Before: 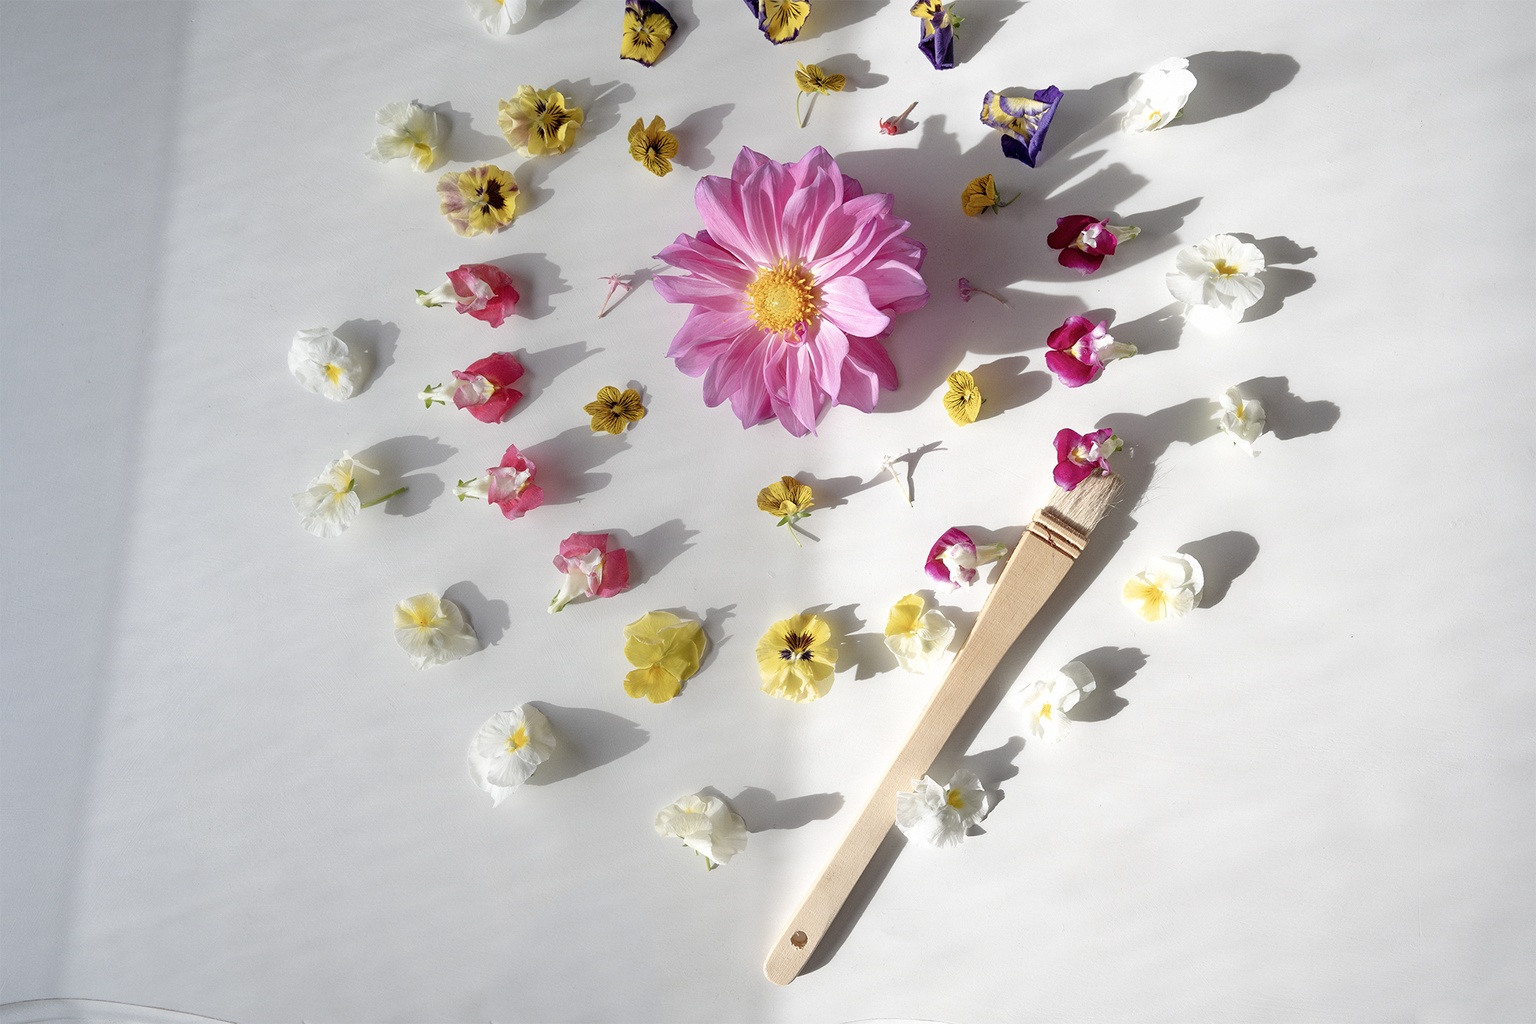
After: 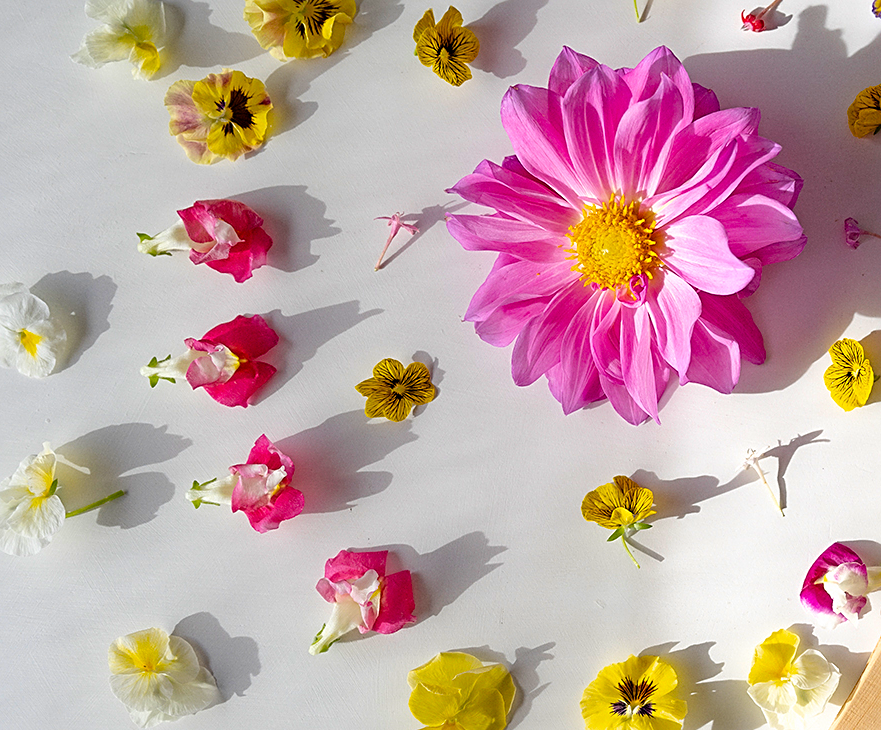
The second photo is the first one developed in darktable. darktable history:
crop: left 20.248%, top 10.86%, right 35.675%, bottom 34.321%
sharpen: on, module defaults
color balance rgb: perceptual saturation grading › global saturation 30%, global vibrance 30%
